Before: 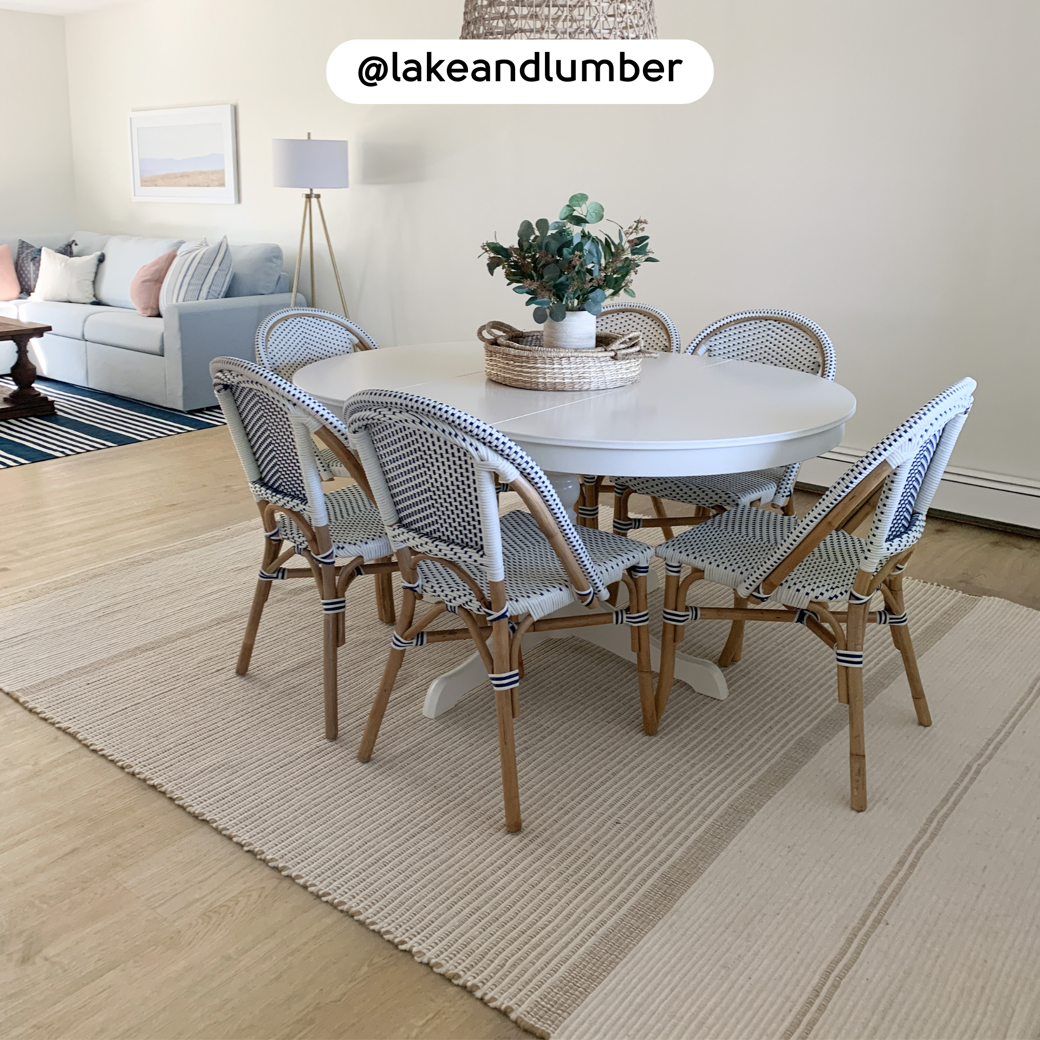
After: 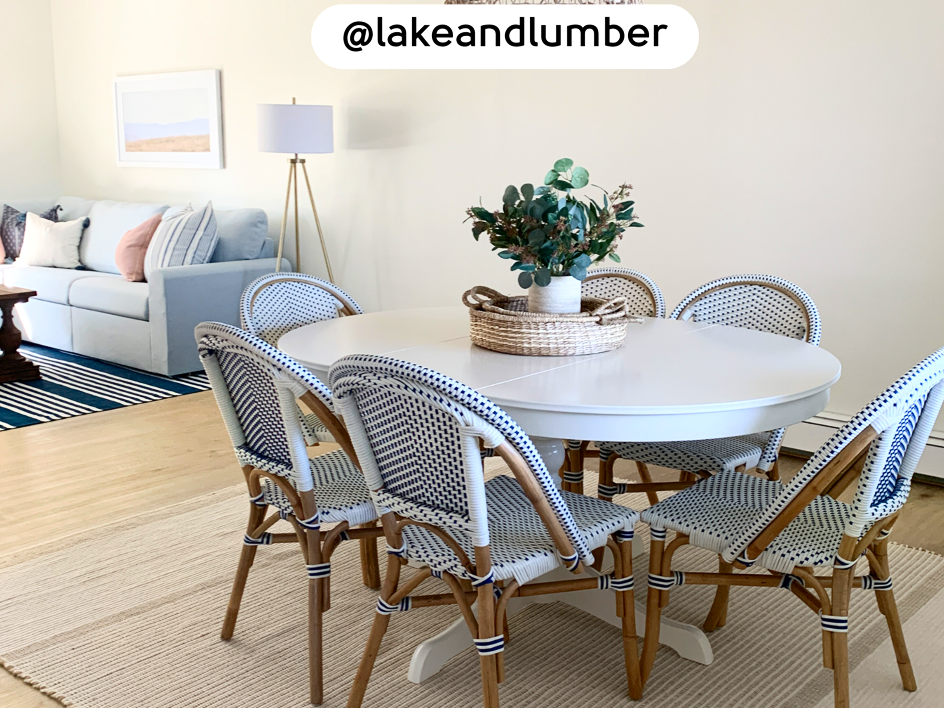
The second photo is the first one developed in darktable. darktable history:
crop: left 1.534%, top 3.426%, right 7.632%, bottom 28.442%
exposure: exposure 0.123 EV, compensate exposure bias true, compensate highlight preservation false
contrast brightness saturation: contrast 0.17, saturation 0.327
